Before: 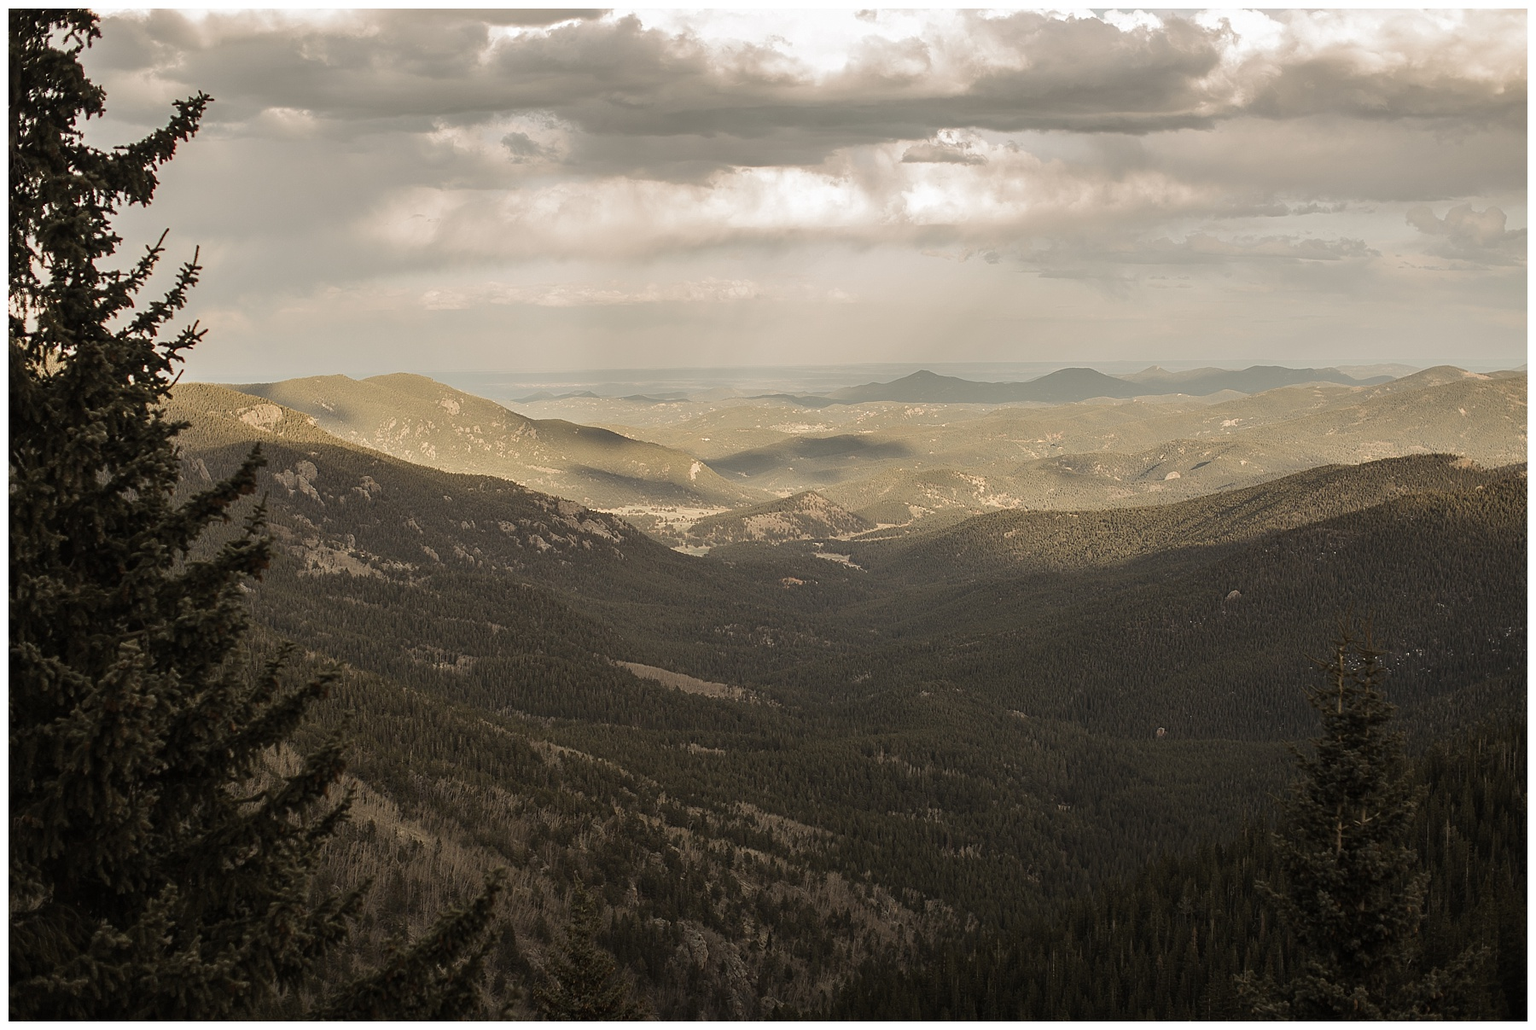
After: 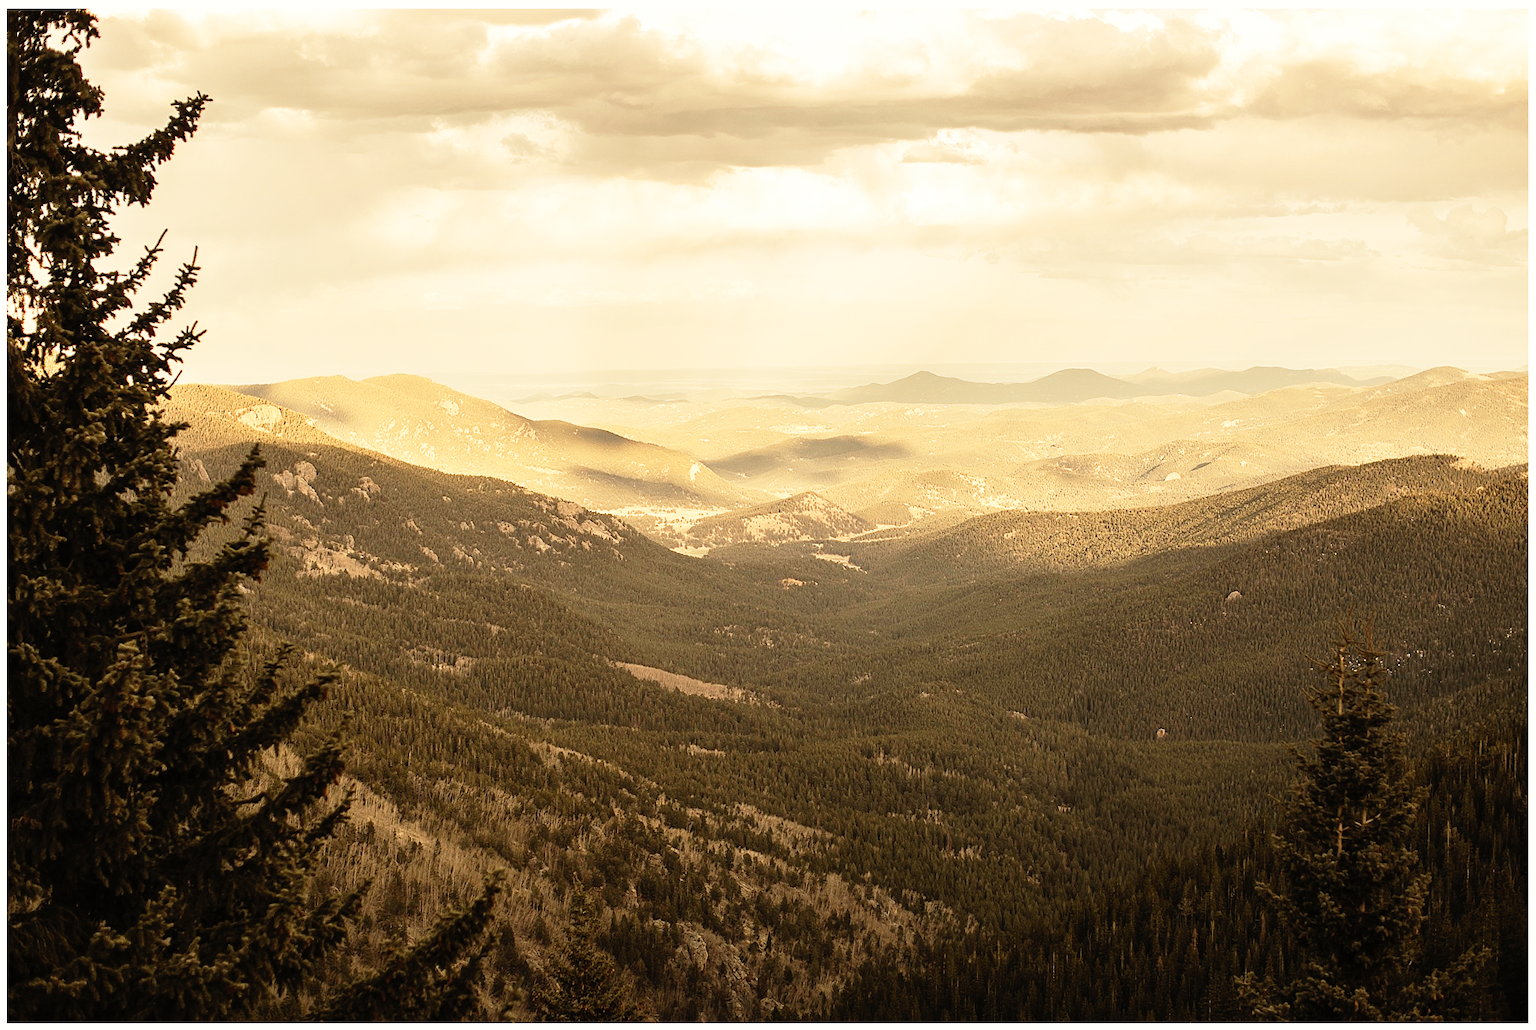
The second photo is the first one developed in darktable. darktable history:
base curve: curves: ch0 [(0, 0) (0.012, 0.01) (0.073, 0.168) (0.31, 0.711) (0.645, 0.957) (1, 1)], preserve colors none
crop and rotate: left 0.126%
white balance: red 1.123, blue 0.83
